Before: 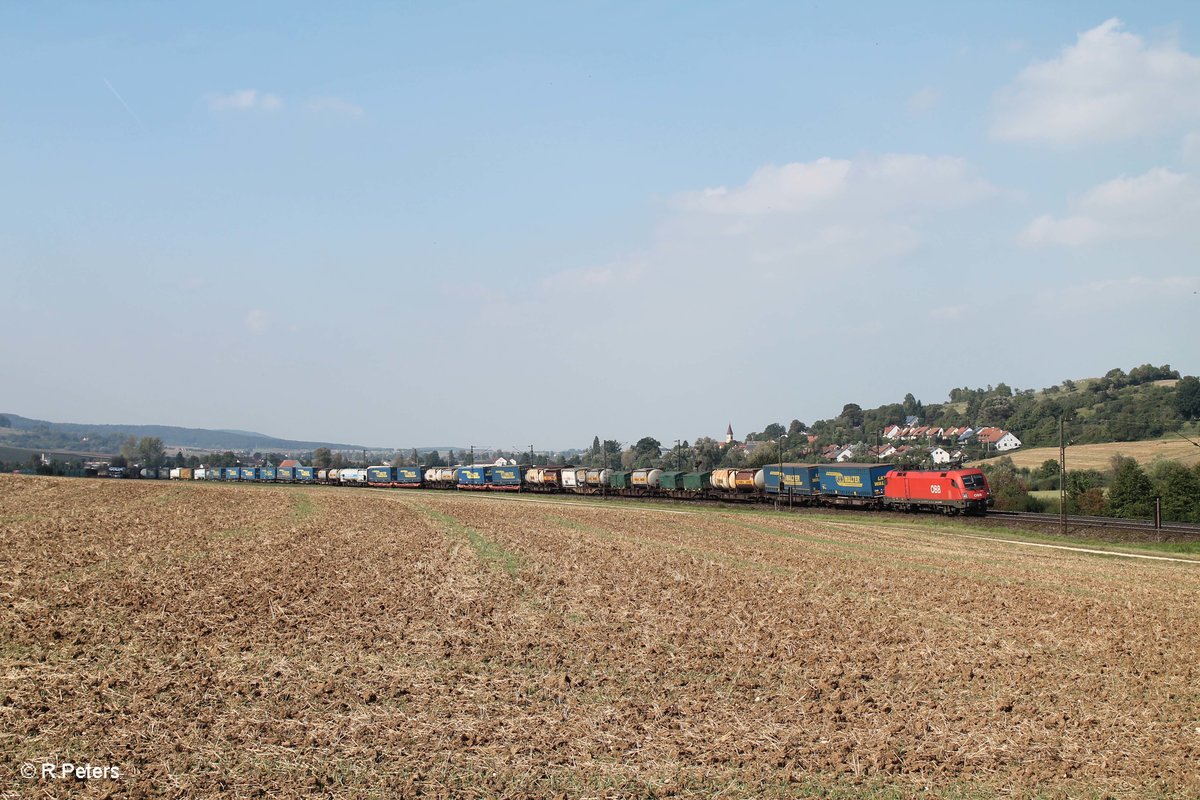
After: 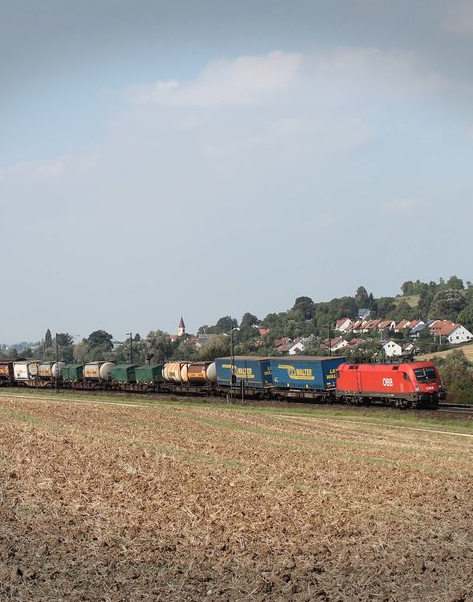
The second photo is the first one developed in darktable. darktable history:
vignetting: fall-off start 100%, brightness -0.406, saturation -0.3, width/height ratio 1.324, dithering 8-bit output, unbound false
crop: left 45.721%, top 13.393%, right 14.118%, bottom 10.01%
